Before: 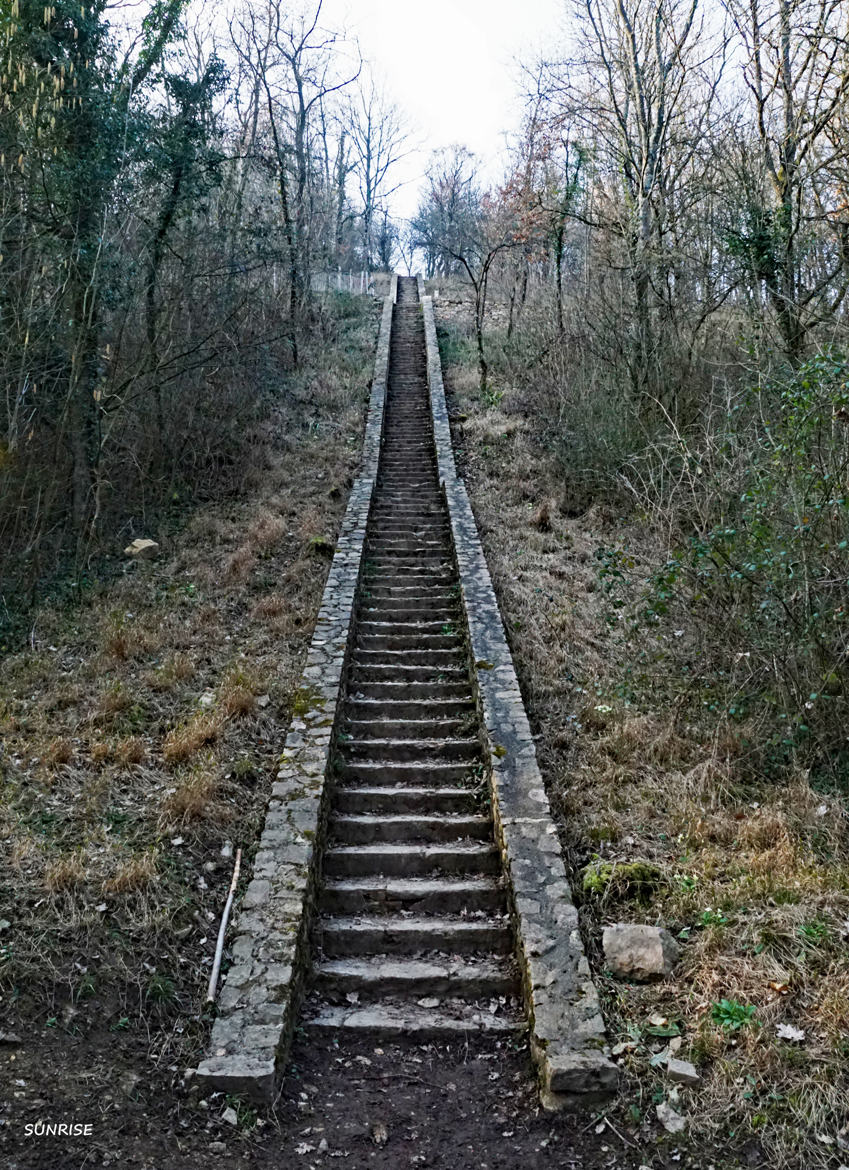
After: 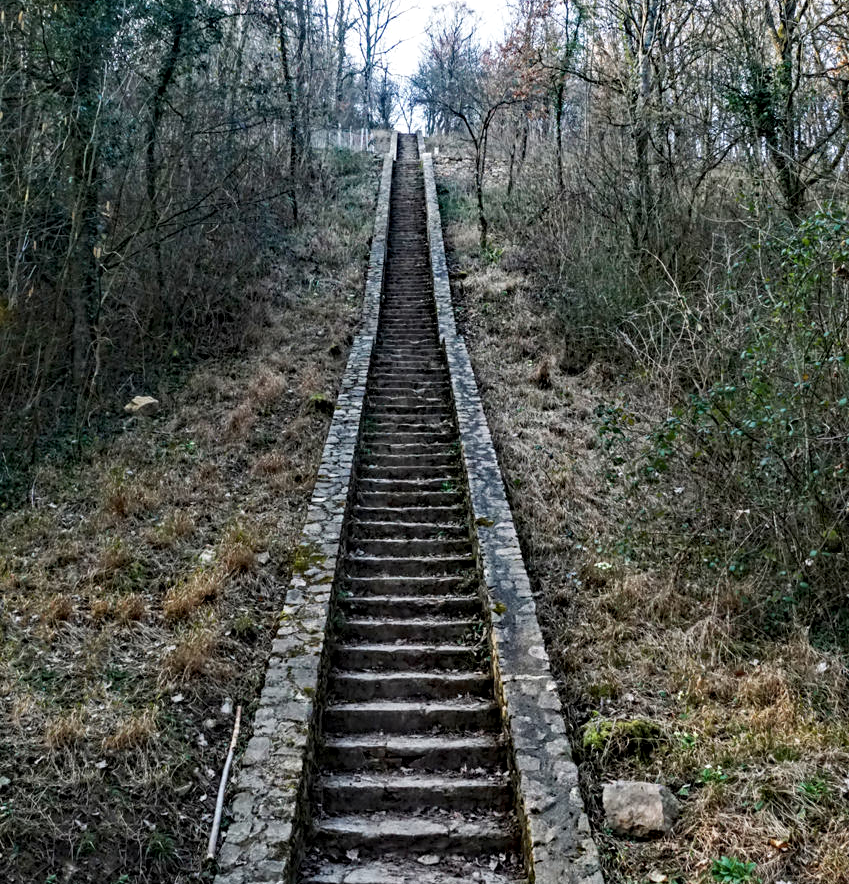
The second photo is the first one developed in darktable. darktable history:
local contrast: highlights 27%, shadows 75%, midtone range 0.748
crop and rotate: top 12.242%, bottom 12.194%
